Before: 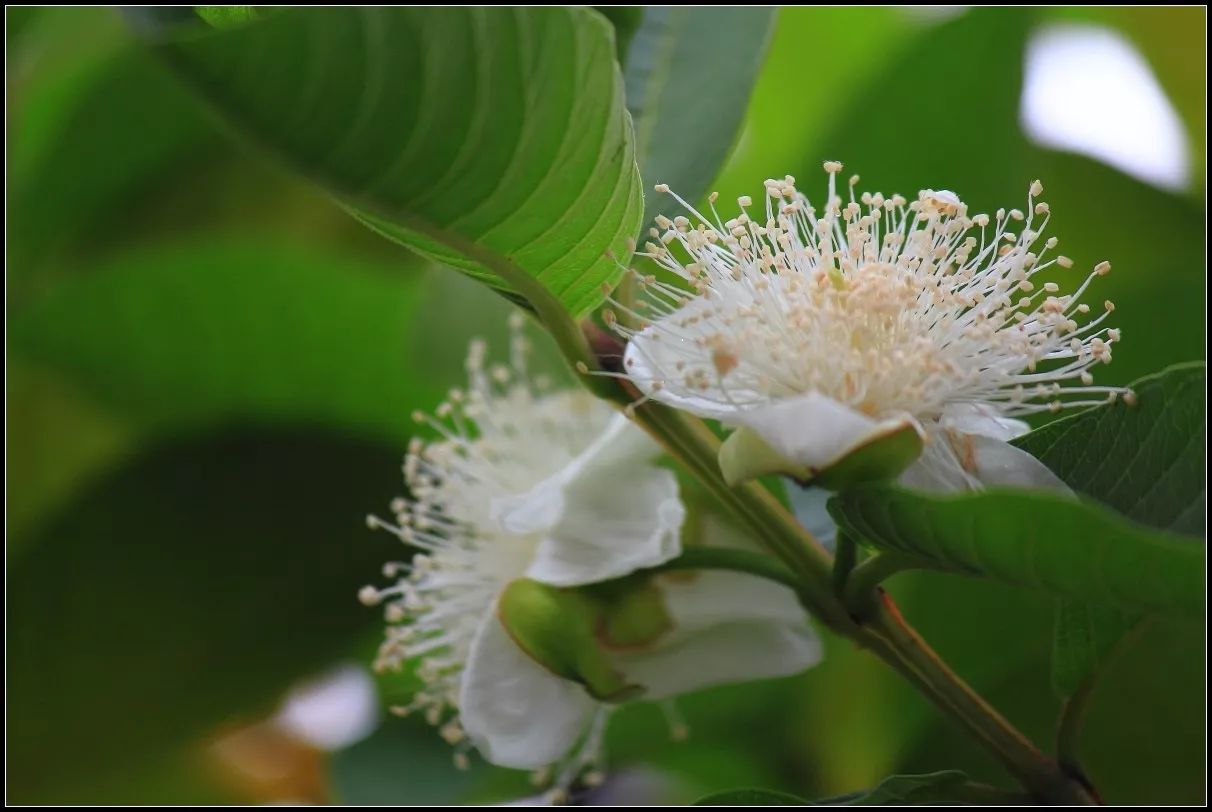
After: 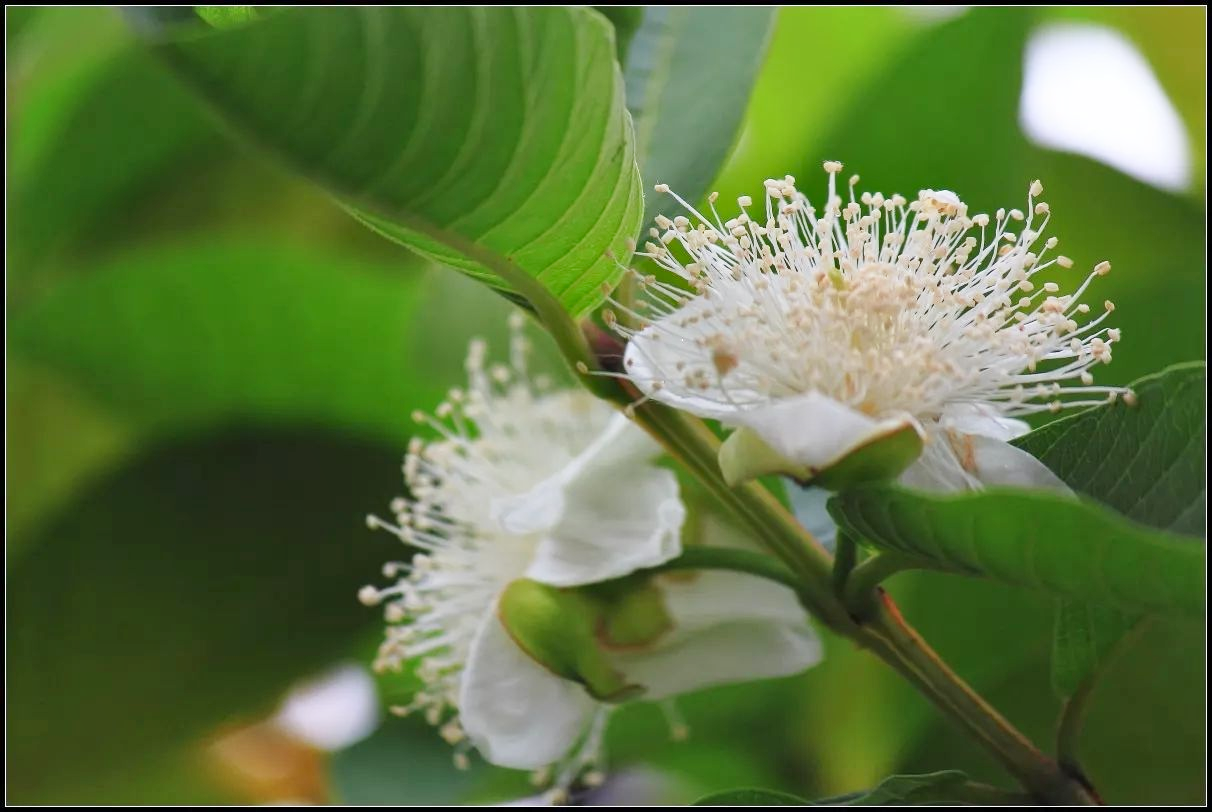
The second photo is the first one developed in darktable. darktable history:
base curve: curves: ch0 [(0, 0) (0.204, 0.334) (0.55, 0.733) (1, 1)], preserve colors none
shadows and highlights: shadows 20.83, highlights -80.87, soften with gaussian
